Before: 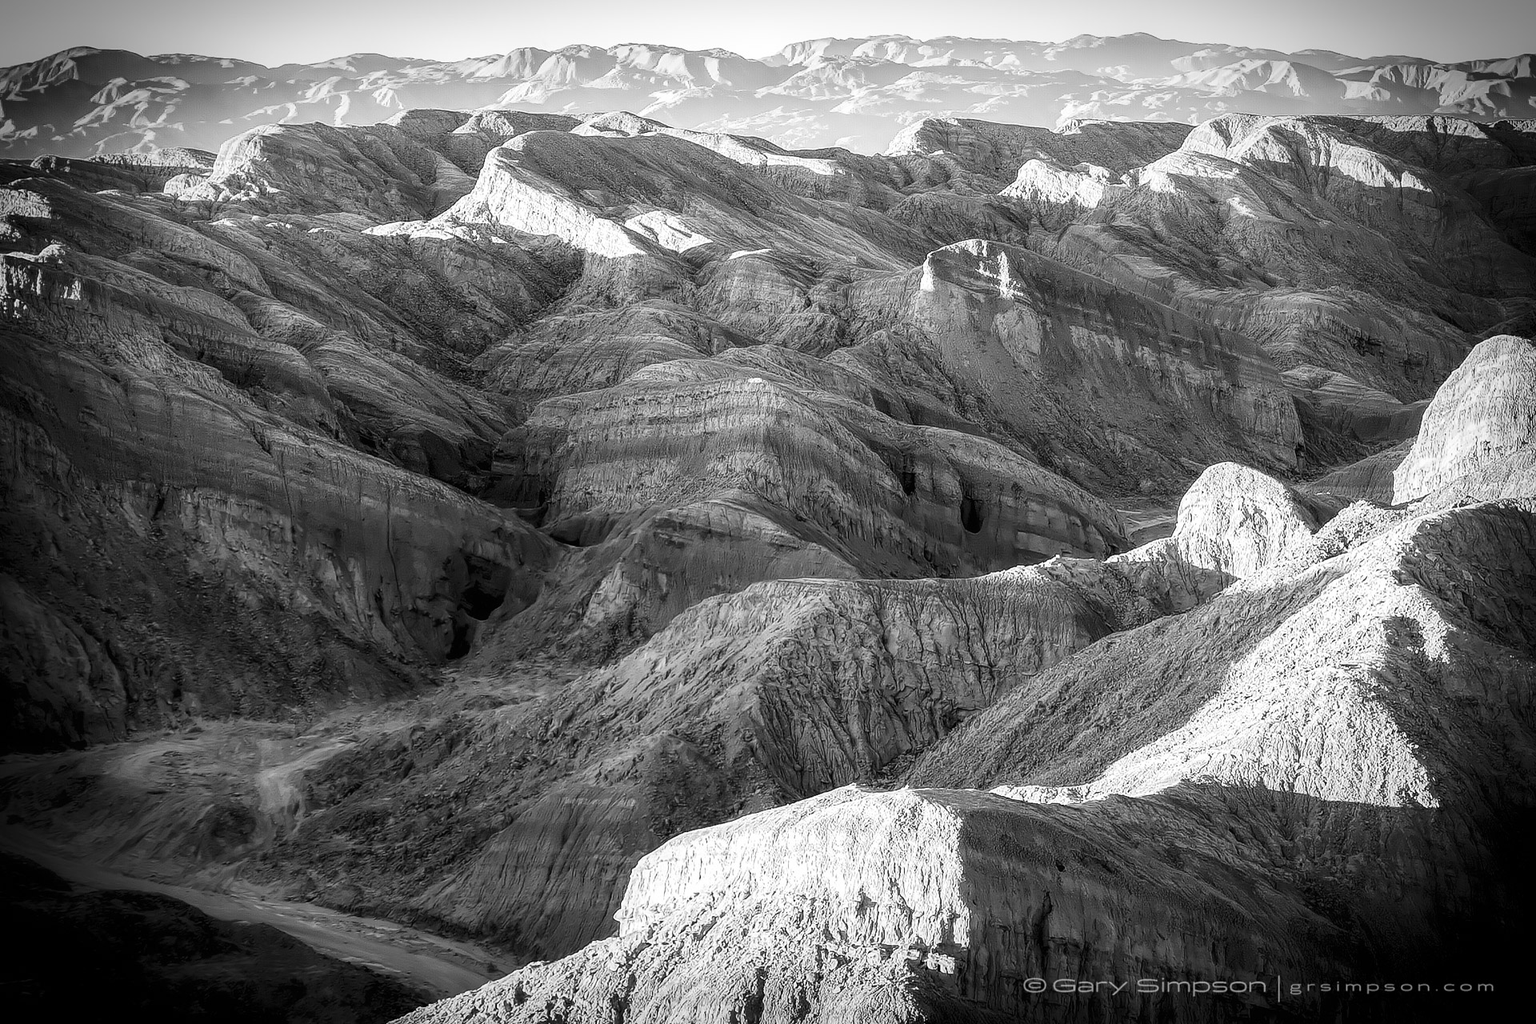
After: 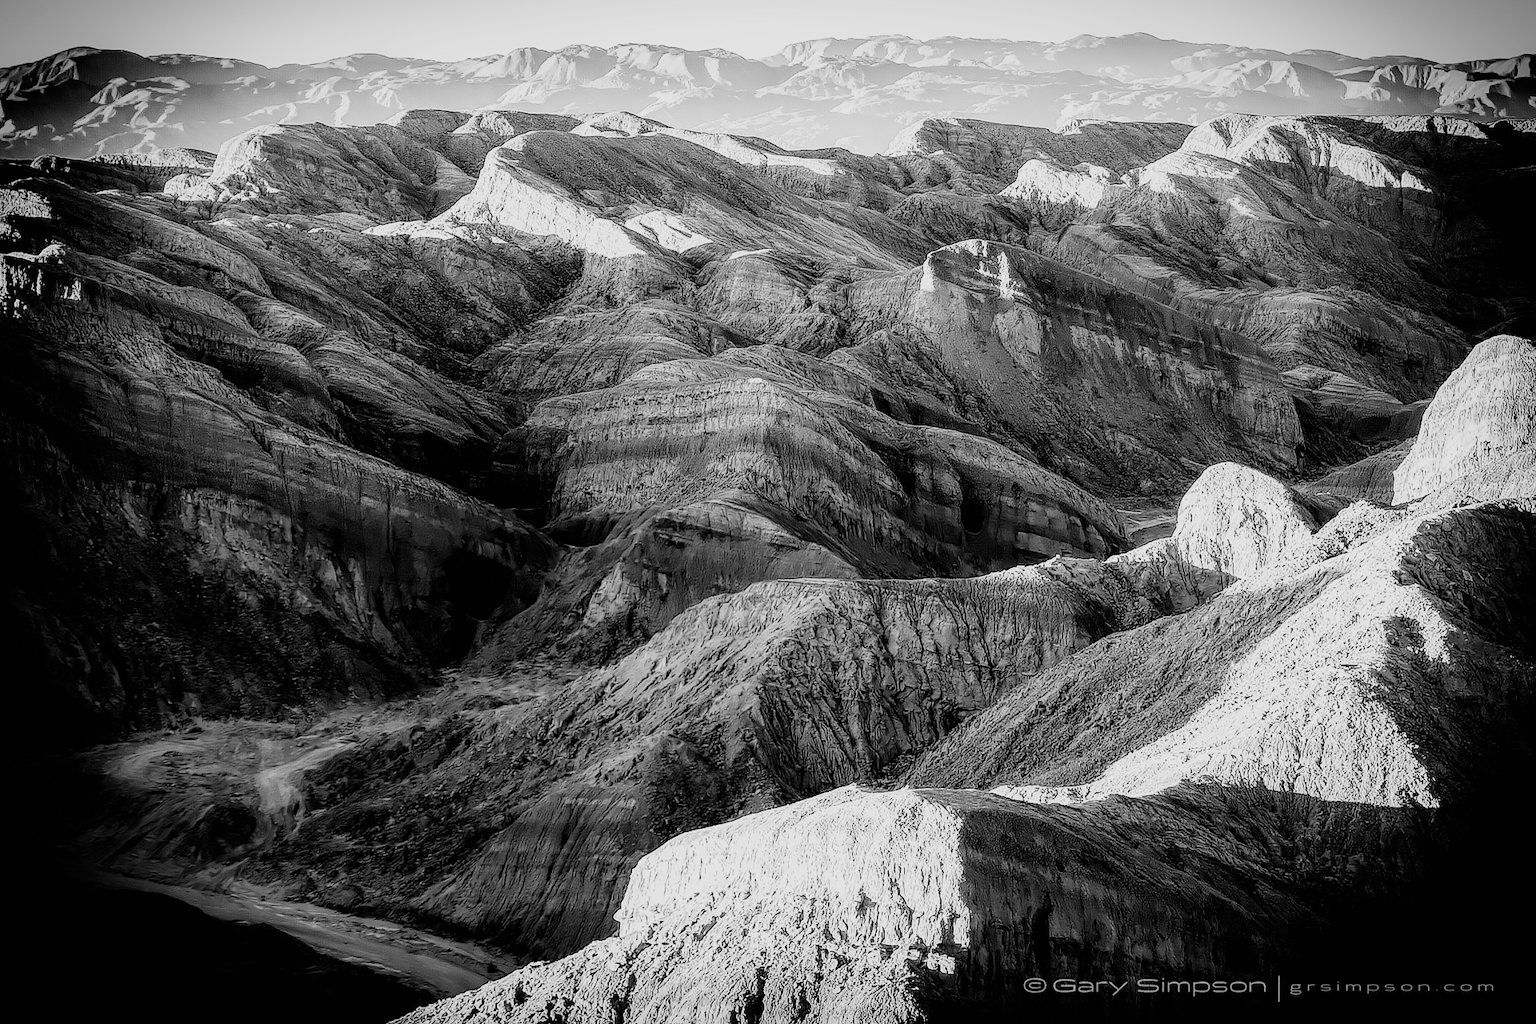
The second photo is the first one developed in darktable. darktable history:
filmic rgb: black relative exposure -5 EV, hardness 2.88, contrast 1.3, highlights saturation mix -30%
color balance rgb: shadows fall-off 101%, linear chroma grading › mid-tones 7.63%, perceptual saturation grading › mid-tones 11.68%, mask middle-gray fulcrum 22.45%, global vibrance 10.11%, saturation formula JzAzBz (2021)
